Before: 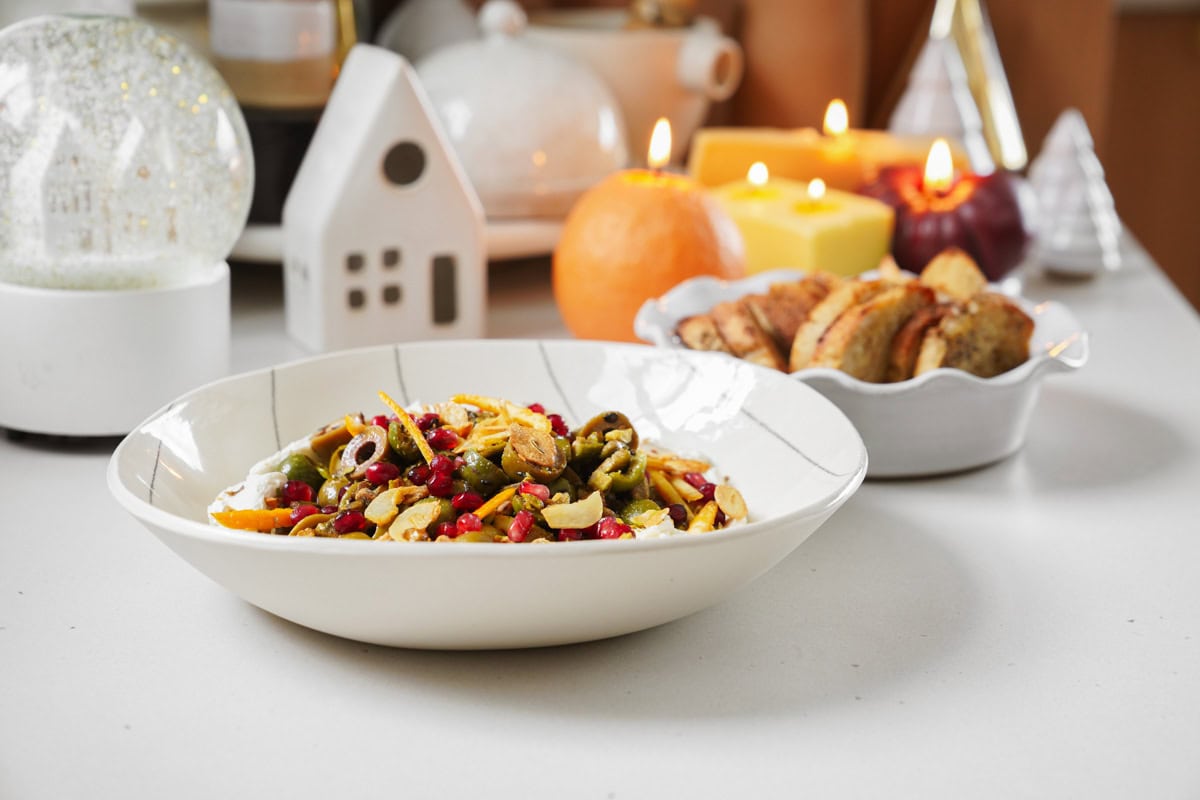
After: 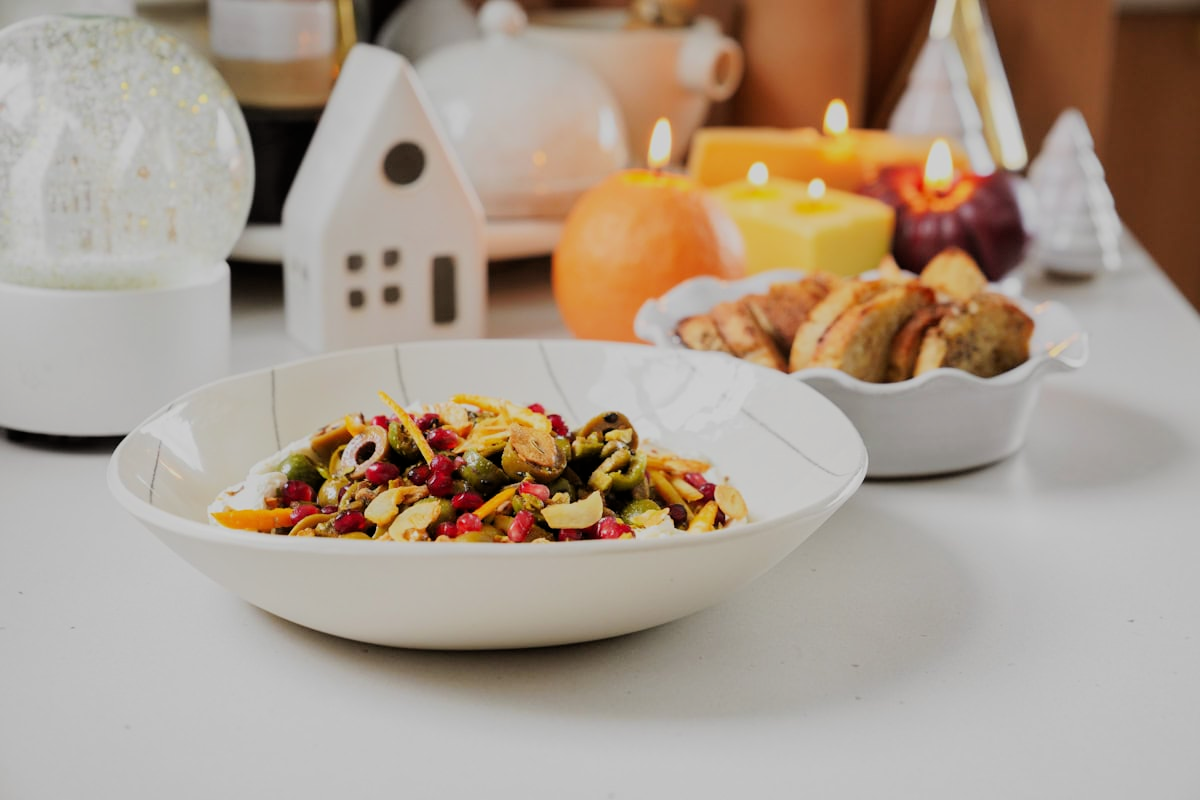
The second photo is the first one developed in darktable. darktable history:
tone equalizer: -7 EV 0.13 EV, smoothing diameter 25%, edges refinement/feathering 10, preserve details guided filter
filmic rgb: black relative exposure -7.15 EV, white relative exposure 5.36 EV, hardness 3.02, color science v6 (2022)
